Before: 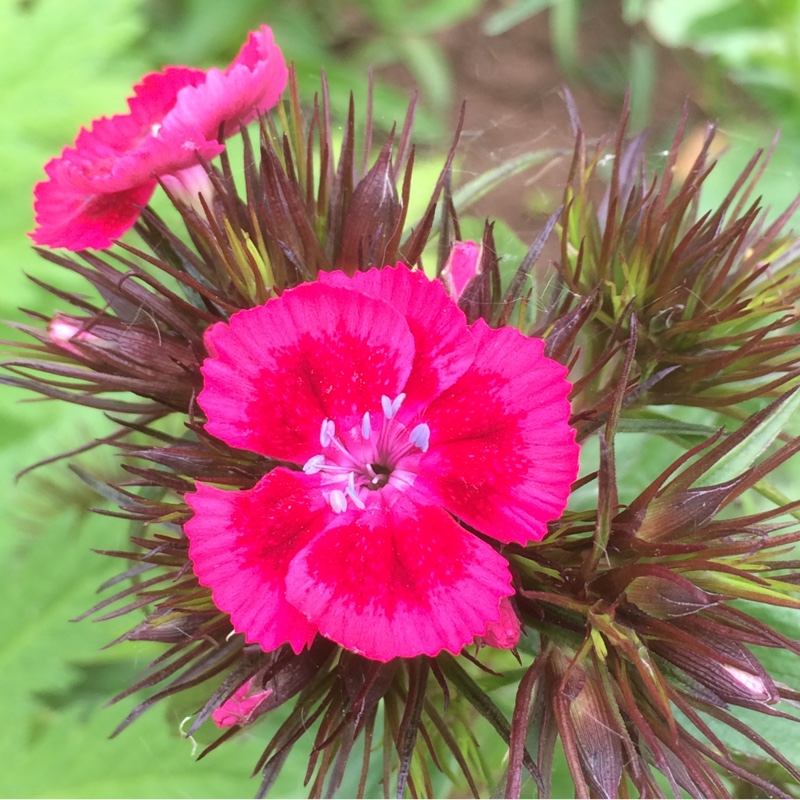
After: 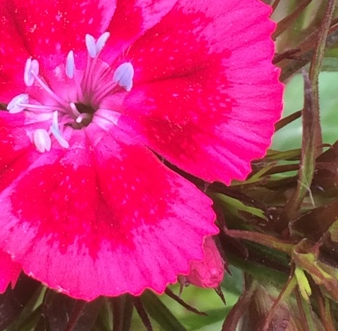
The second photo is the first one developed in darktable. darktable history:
crop: left 37.086%, top 45.188%, right 20.583%, bottom 13.341%
